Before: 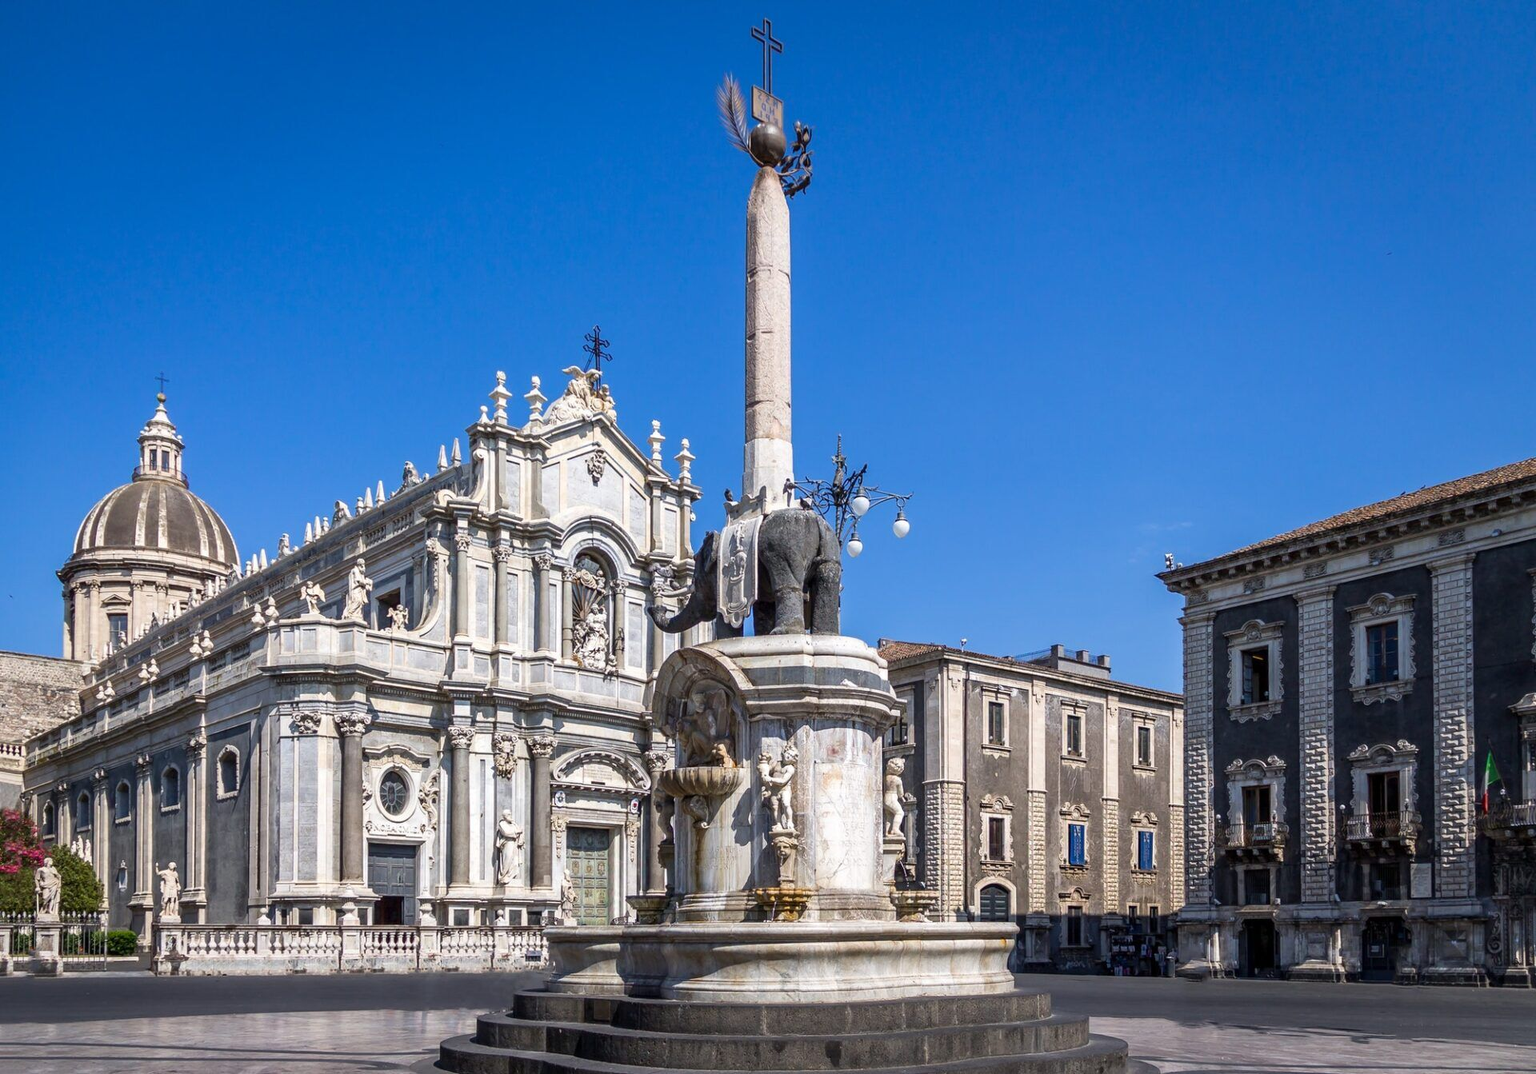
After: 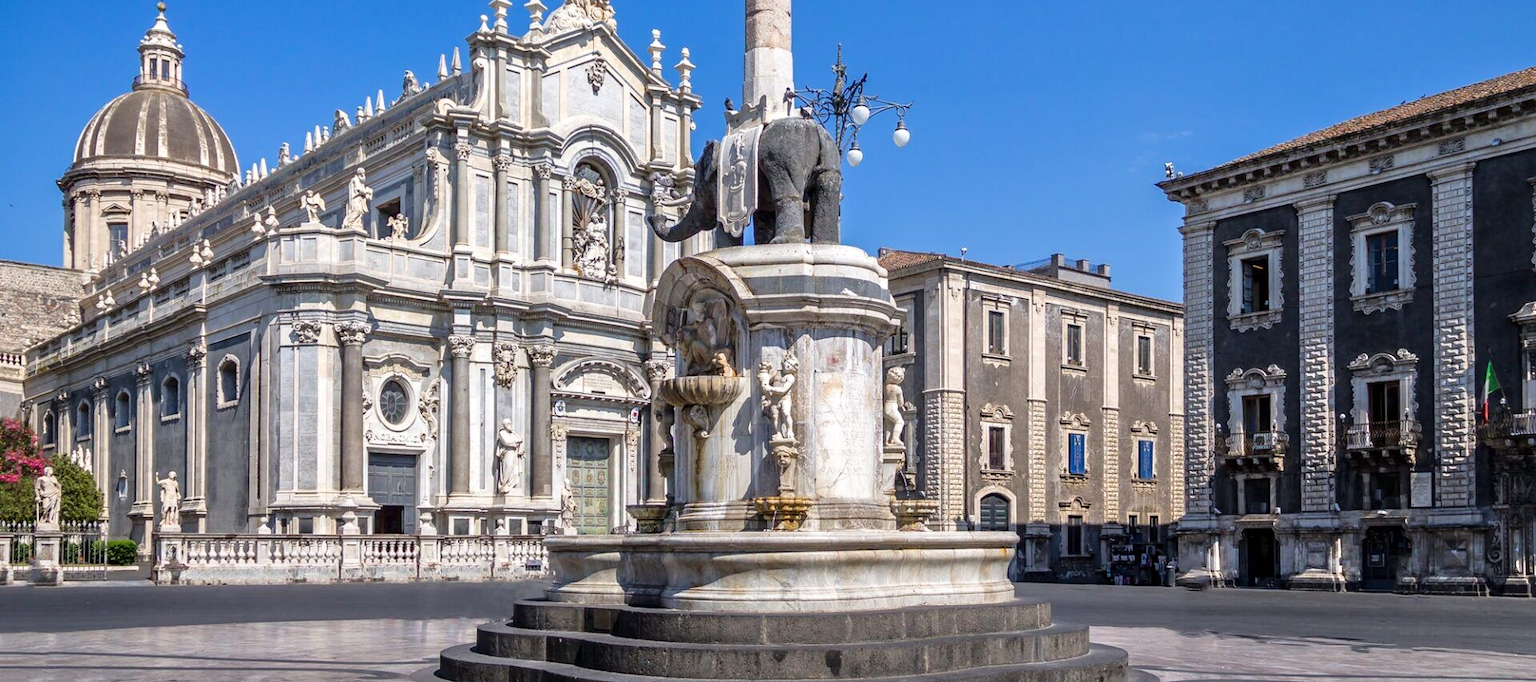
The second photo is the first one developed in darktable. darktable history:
crop and rotate: top 36.435%
tone equalizer: -8 EV 0.001 EV, -7 EV -0.004 EV, -6 EV 0.009 EV, -5 EV 0.032 EV, -4 EV 0.276 EV, -3 EV 0.644 EV, -2 EV 0.584 EV, -1 EV 0.187 EV, +0 EV 0.024 EV
